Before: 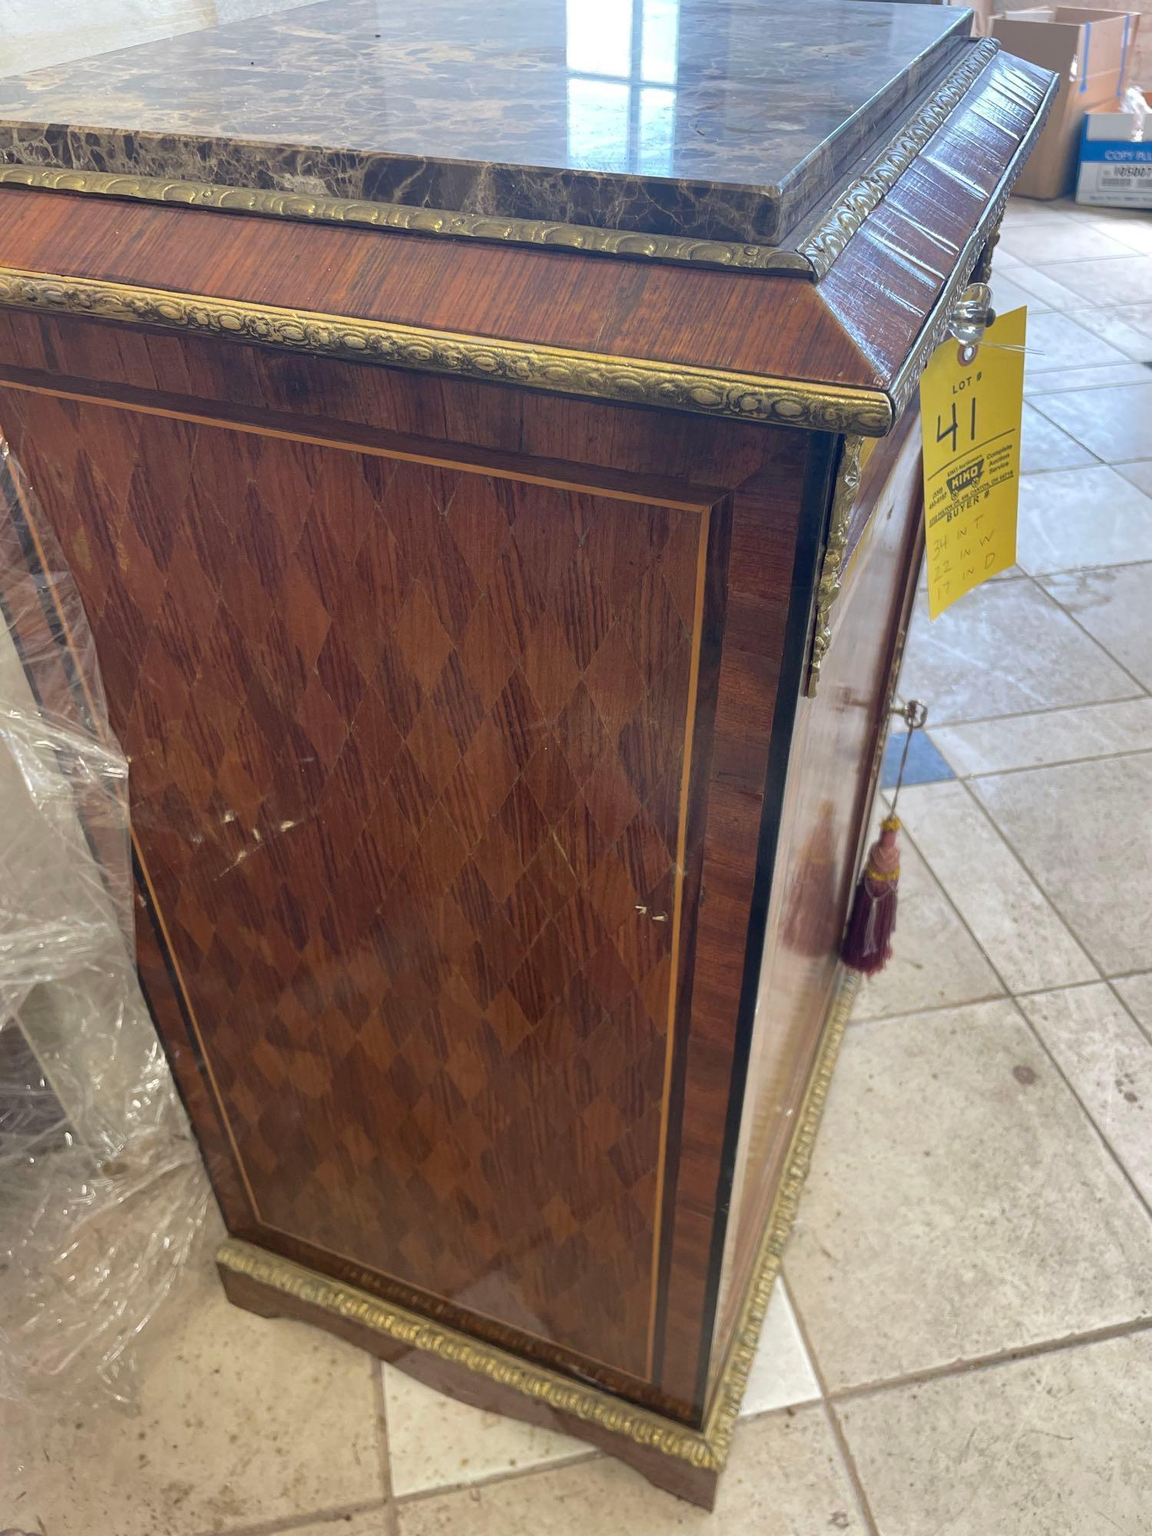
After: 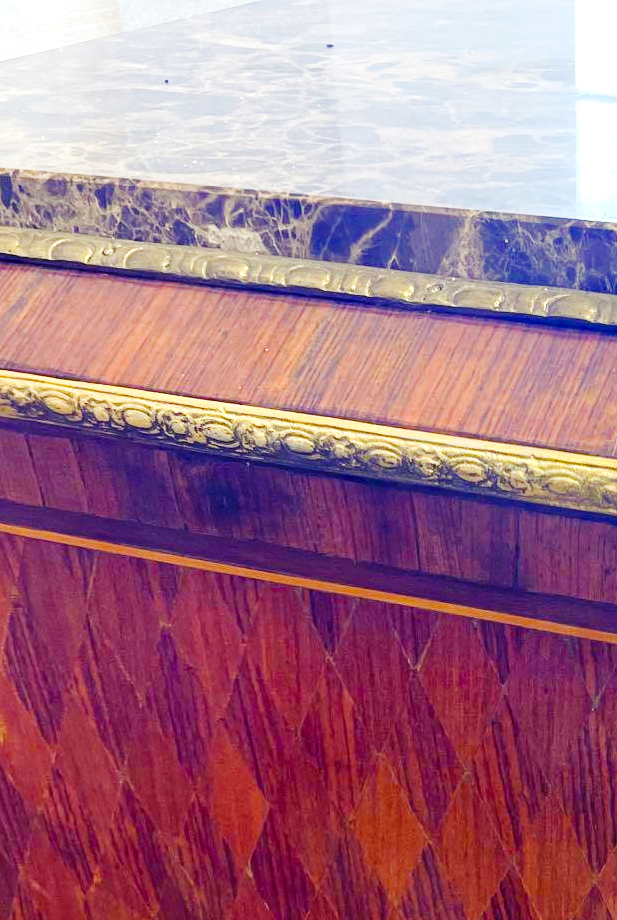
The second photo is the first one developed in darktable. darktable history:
base curve: curves: ch0 [(0, 0) (0.032, 0.025) (0.121, 0.166) (0.206, 0.329) (0.605, 0.79) (1, 1)], preserve colors none
exposure: black level correction -0.002, exposure 0.541 EV, compensate exposure bias true, compensate highlight preservation false
crop and rotate: left 10.812%, top 0.074%, right 48.014%, bottom 53.89%
color balance rgb: shadows lift › luminance -29.066%, shadows lift › chroma 14.829%, shadows lift › hue 272.59°, global offset › luminance -0.467%, linear chroma grading › shadows 19.308%, linear chroma grading › highlights 3.438%, linear chroma grading › mid-tones 10.541%, perceptual saturation grading › global saturation 35.147%, perceptual saturation grading › highlights -25.808%, perceptual saturation grading › shadows 49.27%, perceptual brilliance grading › global brilliance -1.179%, perceptual brilliance grading › highlights -1.266%, perceptual brilliance grading › mid-tones -1.959%, perceptual brilliance grading › shadows -1.118%, global vibrance -24.884%
